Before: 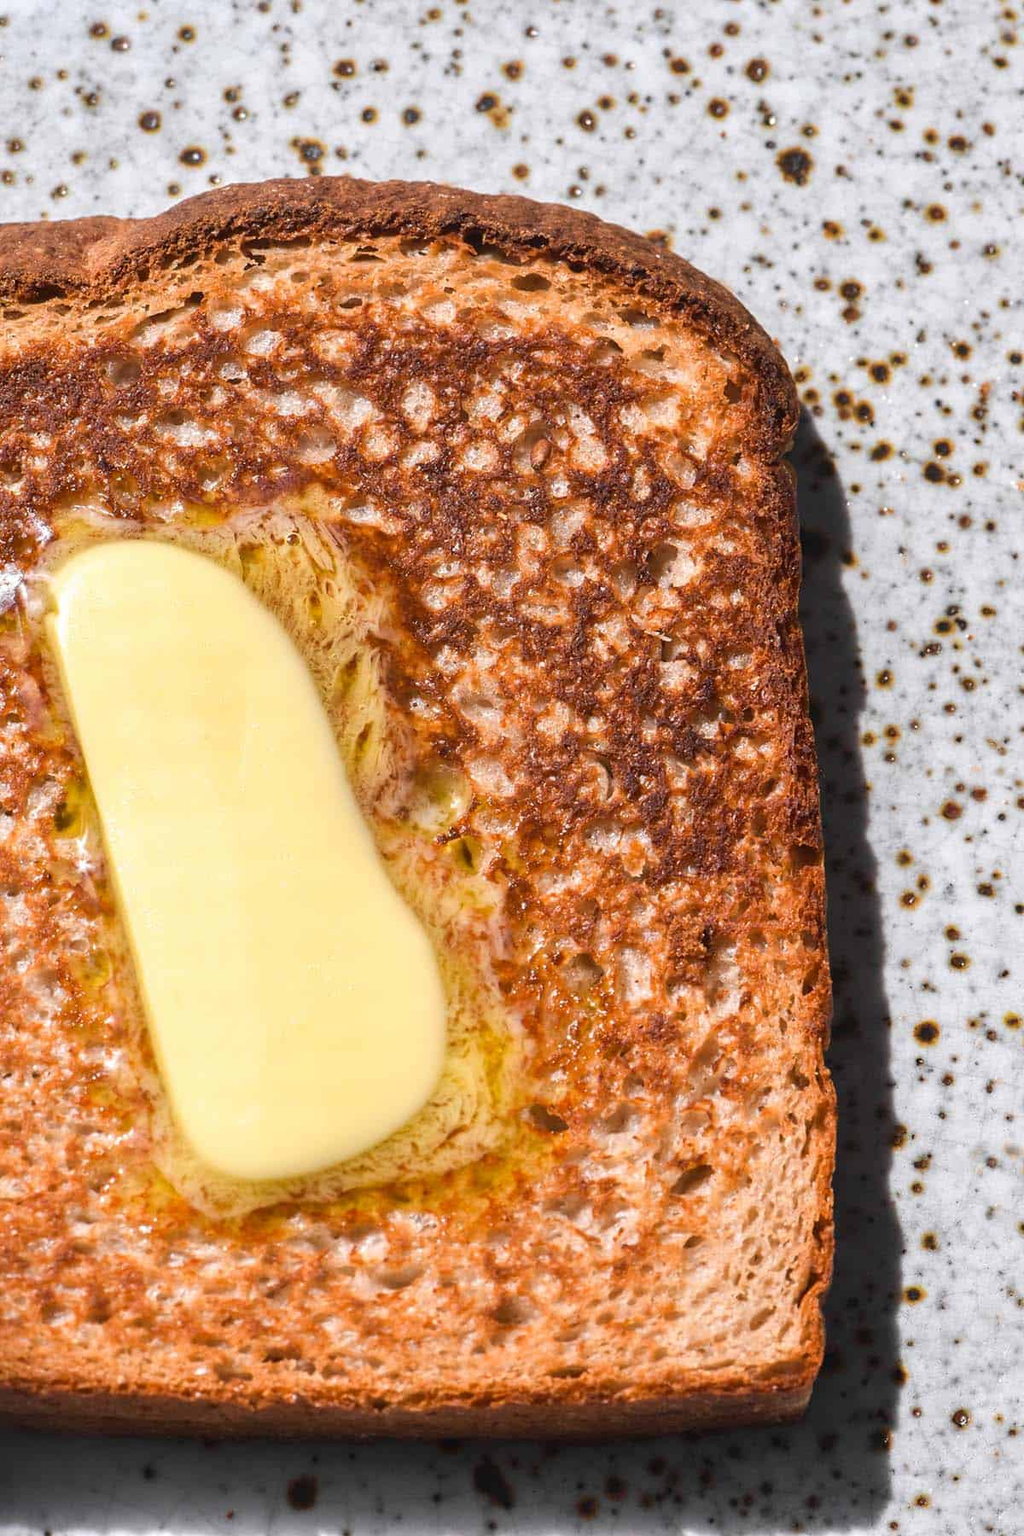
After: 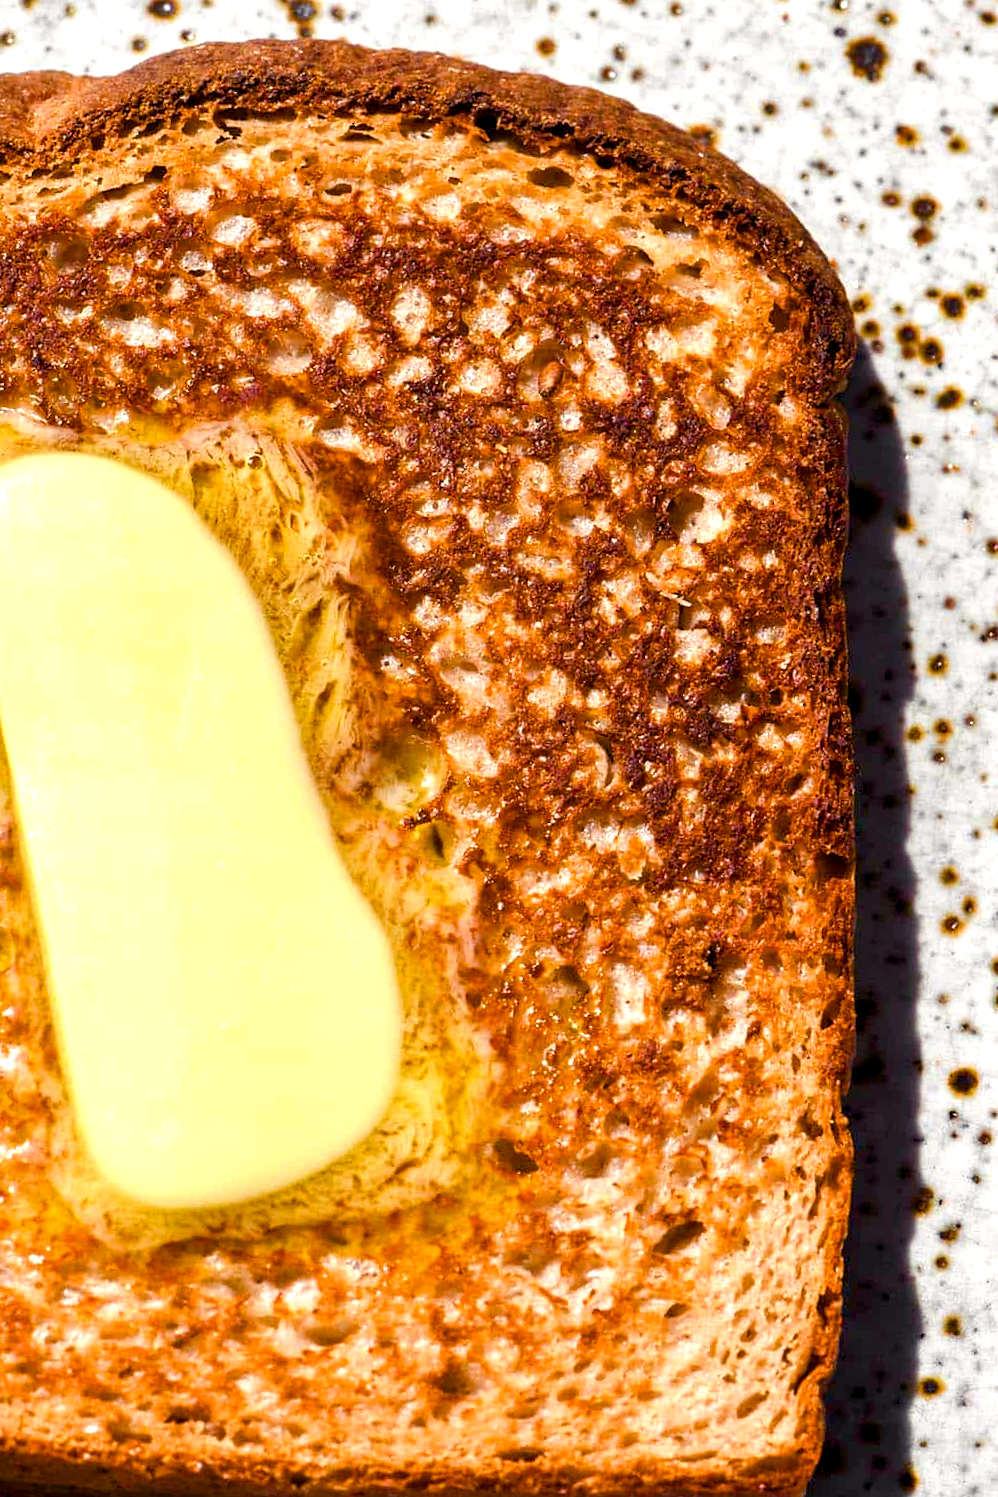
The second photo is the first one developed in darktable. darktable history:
color balance rgb: shadows lift › luminance -21.66%, shadows lift › chroma 6.57%, shadows lift › hue 270°, power › chroma 0.68%, power › hue 60°, highlights gain › luminance 6.08%, highlights gain › chroma 1.33%, highlights gain › hue 90°, global offset › luminance -0.87%, perceptual saturation grading › global saturation 26.86%, perceptual saturation grading › highlights -28.39%, perceptual saturation grading › mid-tones 15.22%, perceptual saturation grading › shadows 33.98%, perceptual brilliance grading › highlights 10%, perceptual brilliance grading › mid-tones 5%
crop and rotate: angle -3.27°, left 5.211%, top 5.211%, right 4.607%, bottom 4.607%
